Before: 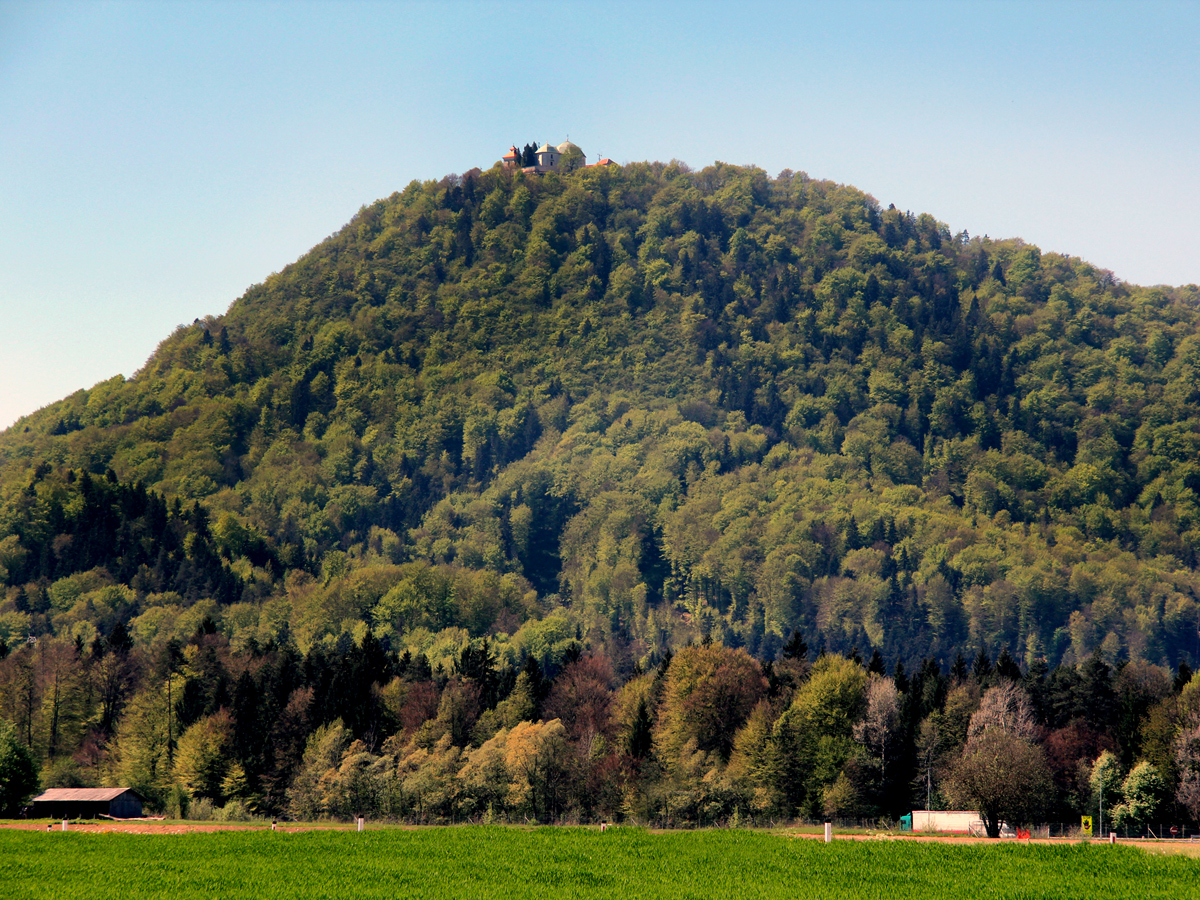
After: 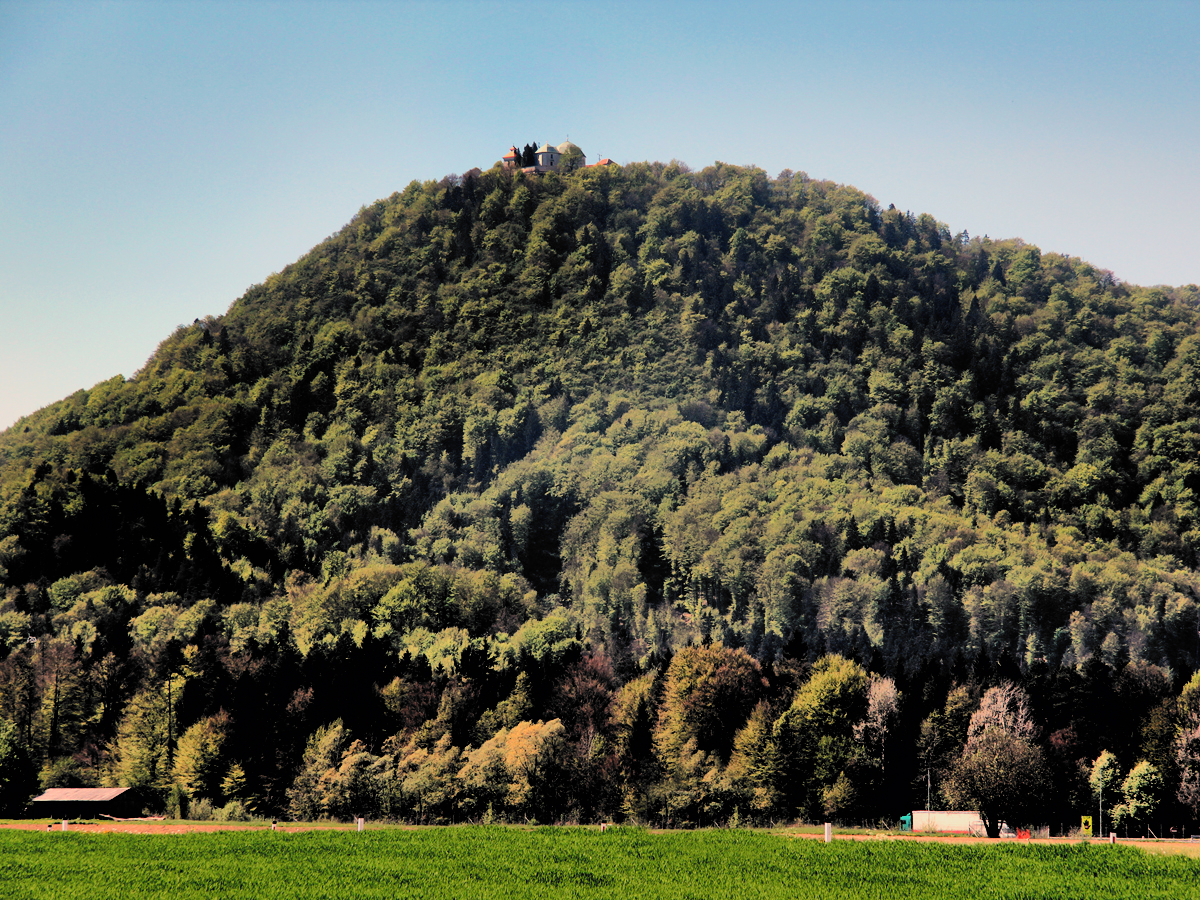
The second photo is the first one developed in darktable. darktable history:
color calibration: illuminant same as pipeline (D50), adaptation none (bypass), x 0.331, y 0.333, temperature 5007.43 K
filmic rgb: black relative exposure -5.05 EV, white relative exposure 3.98 EV, hardness 2.89, contrast 1.297, highlights saturation mix -29.59%, color science v6 (2022)
shadows and highlights: soften with gaussian
contrast brightness saturation: contrast 0.071
